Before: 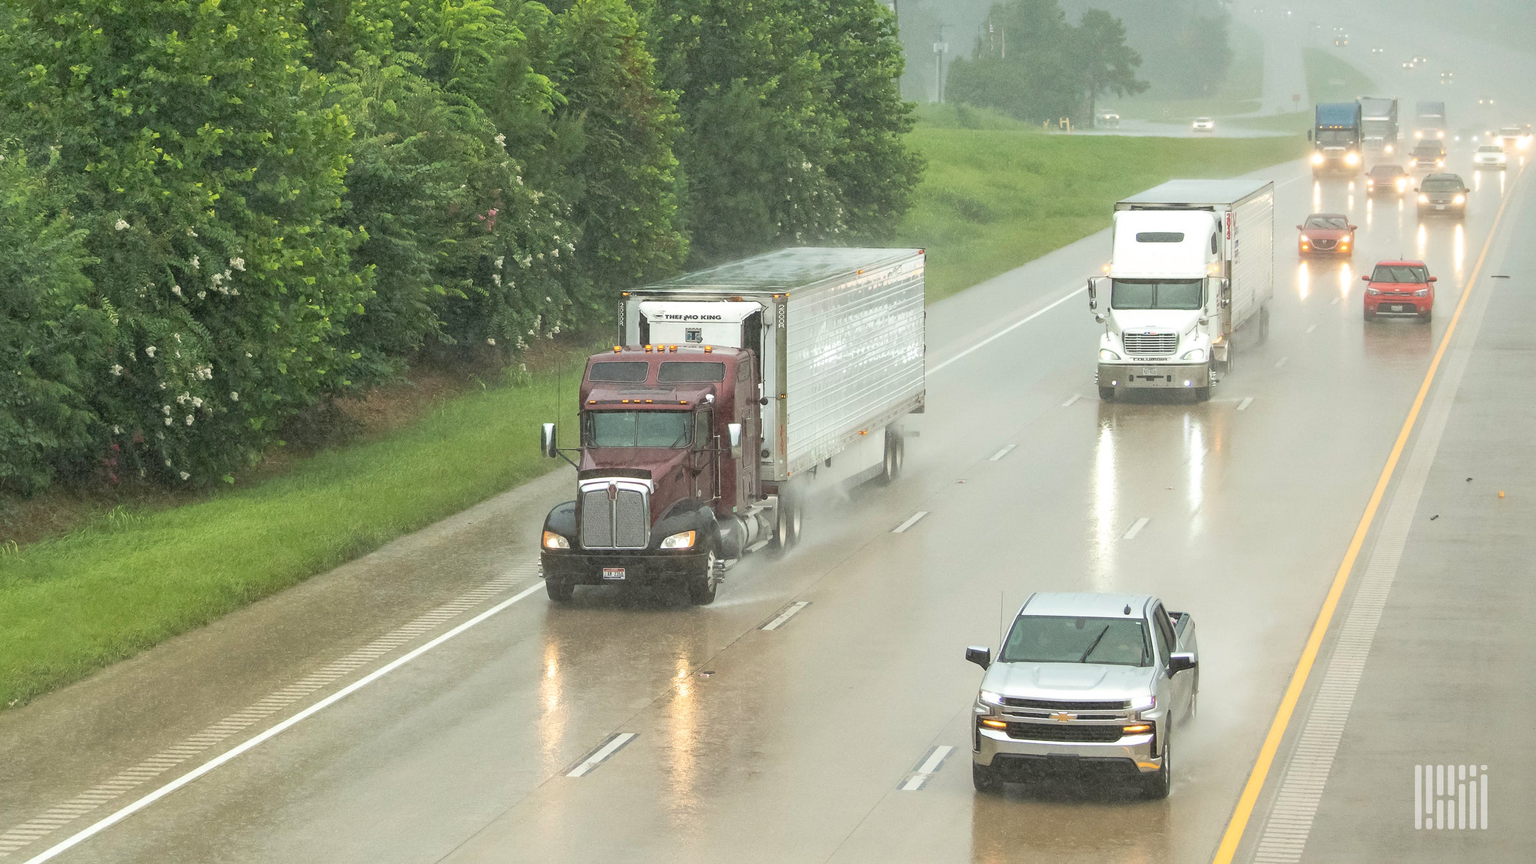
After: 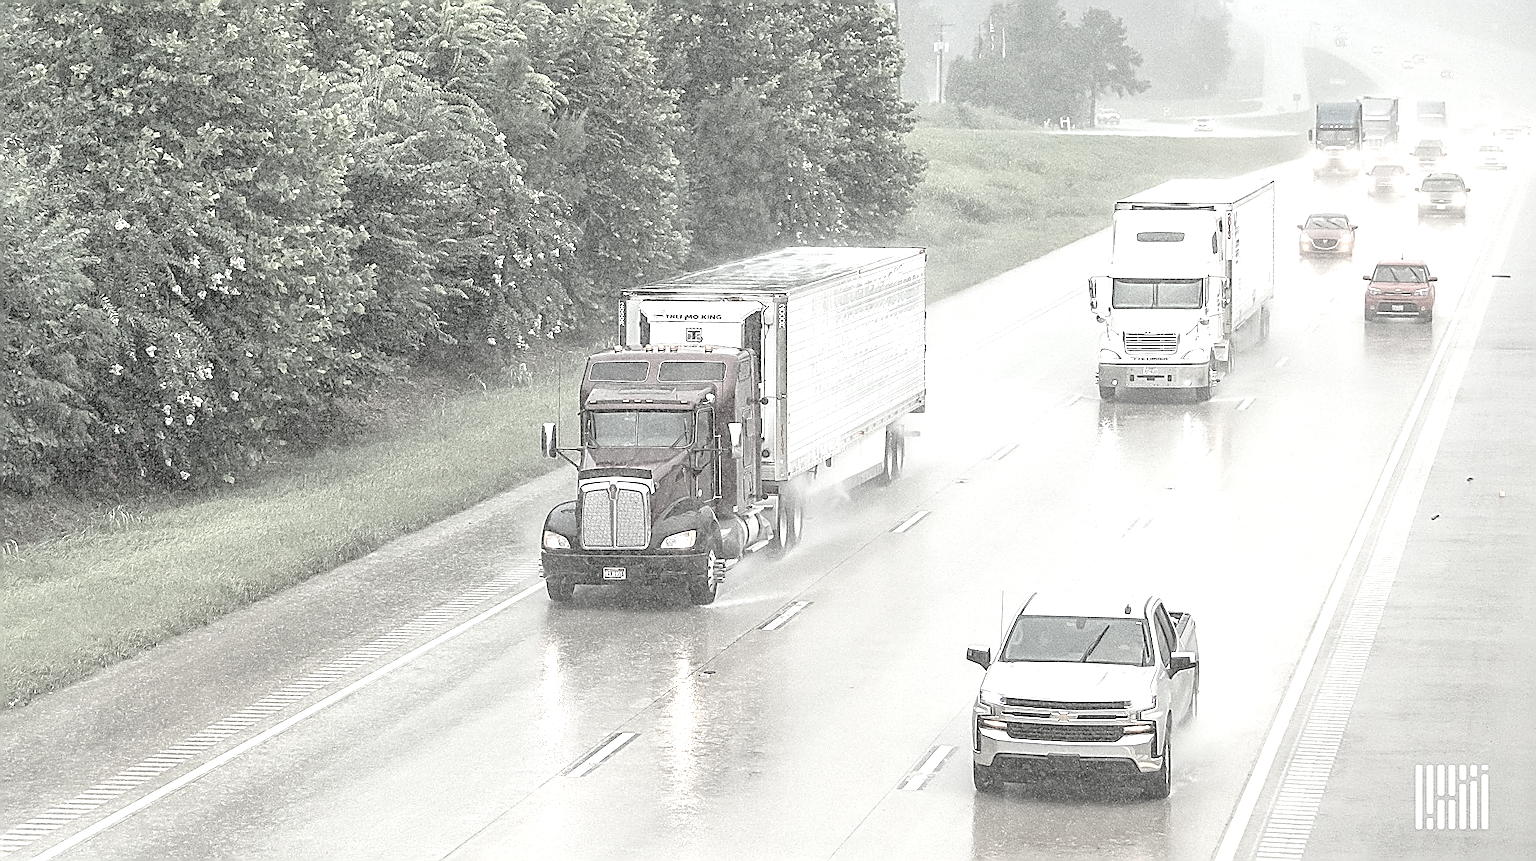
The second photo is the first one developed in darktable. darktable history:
color zones: curves: ch1 [(0, 0.153) (0.143, 0.15) (0.286, 0.151) (0.429, 0.152) (0.571, 0.152) (0.714, 0.151) (0.857, 0.151) (1, 0.153)]
crop: top 0.085%, bottom 0.157%
sharpen: amount 1.994
exposure: exposure 0.699 EV, compensate highlight preservation false
local contrast: on, module defaults
contrast brightness saturation: brightness 0.189, saturation -0.482
